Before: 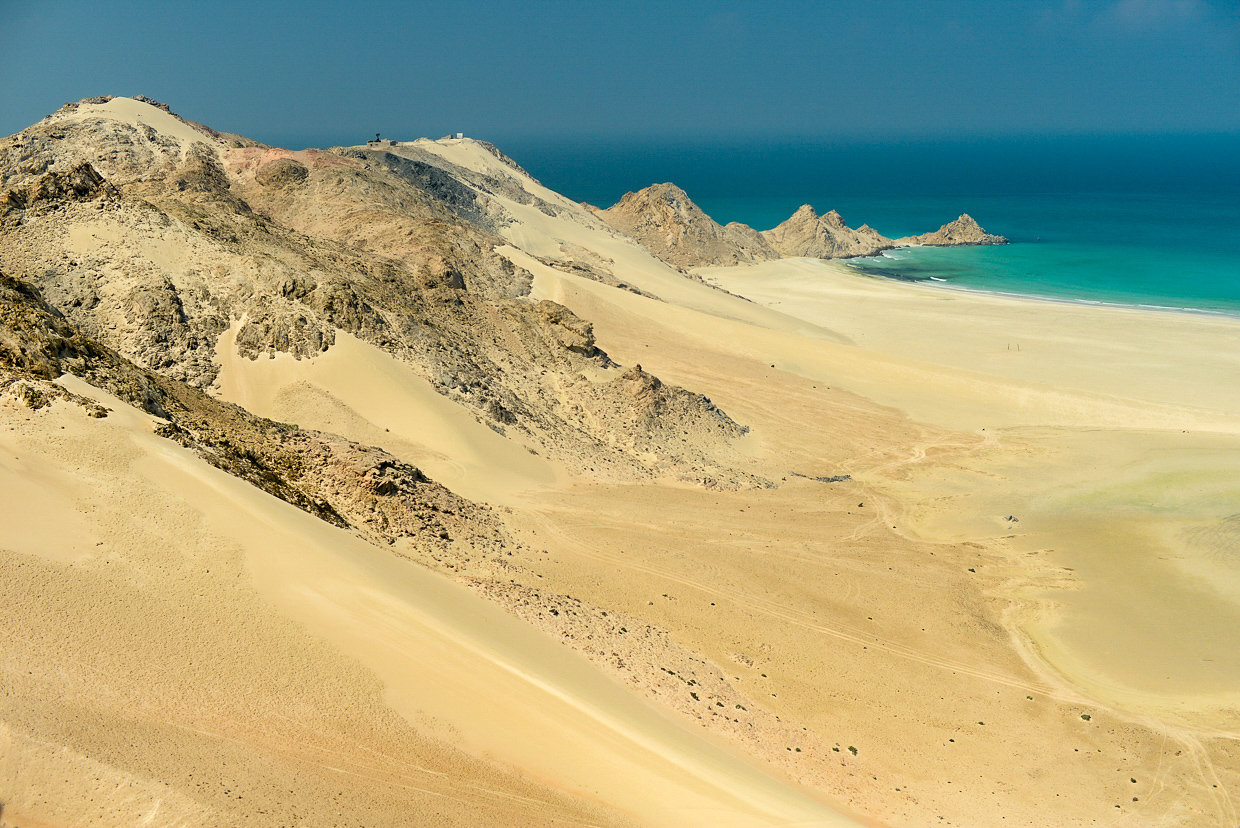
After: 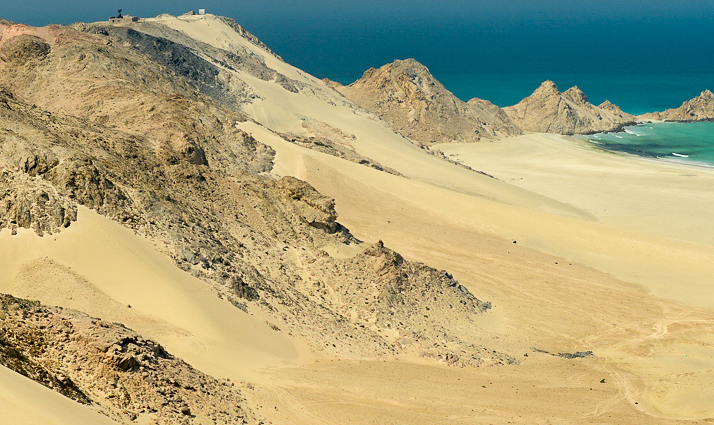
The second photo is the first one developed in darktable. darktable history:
crop: left 20.831%, top 14.995%, right 21.542%, bottom 33.669%
